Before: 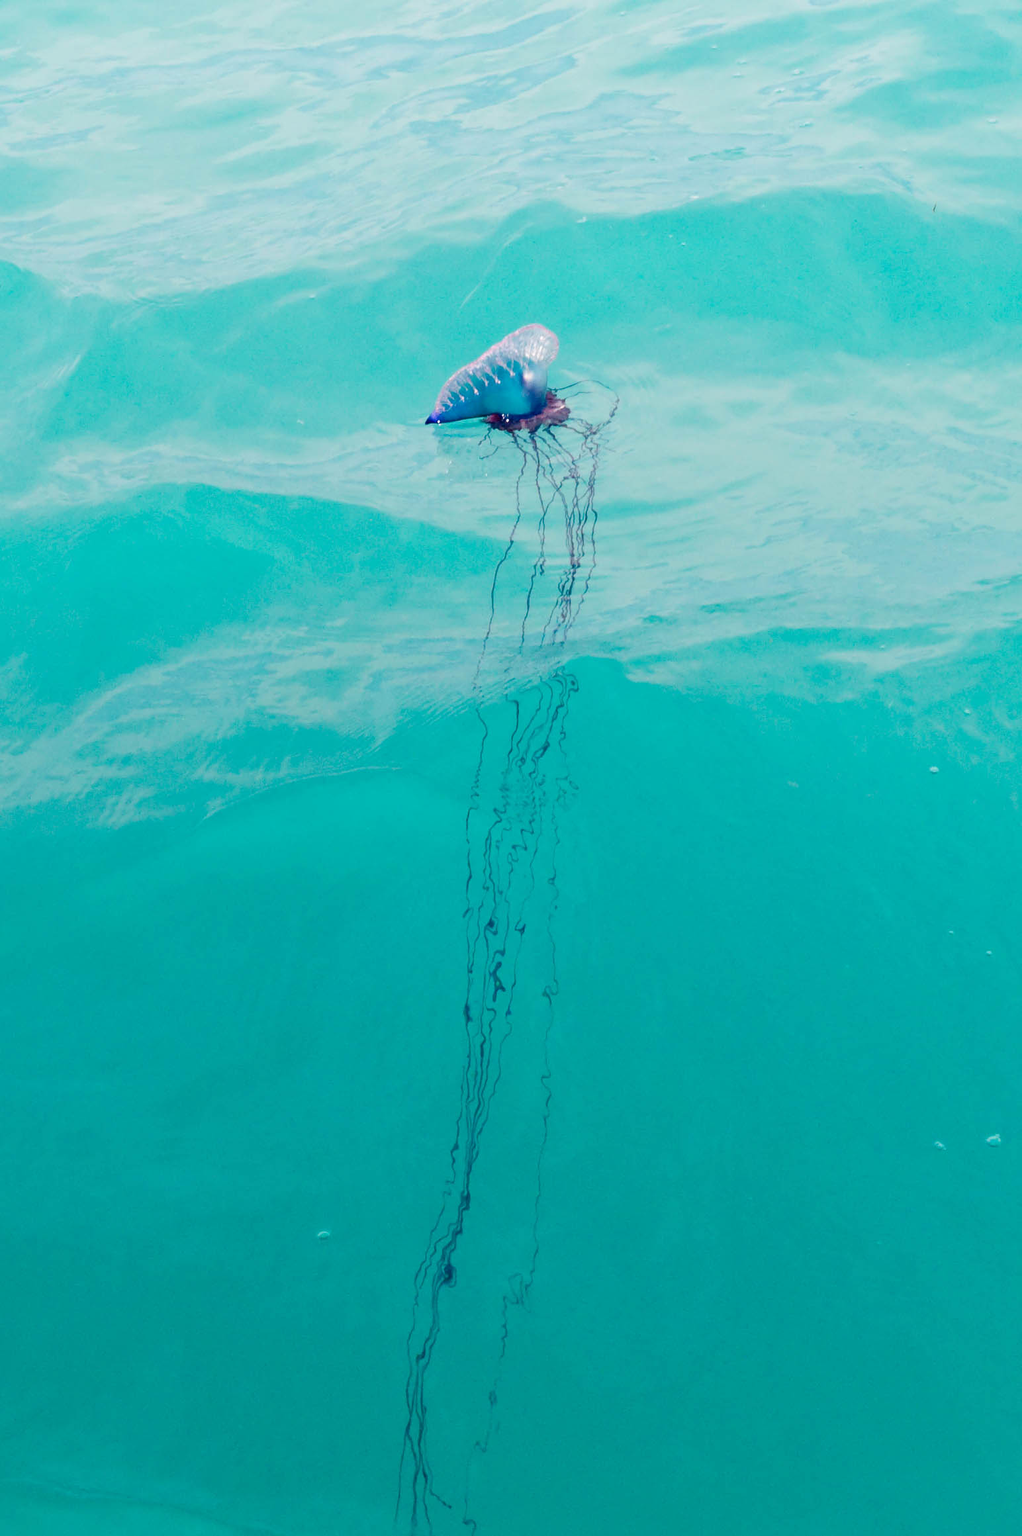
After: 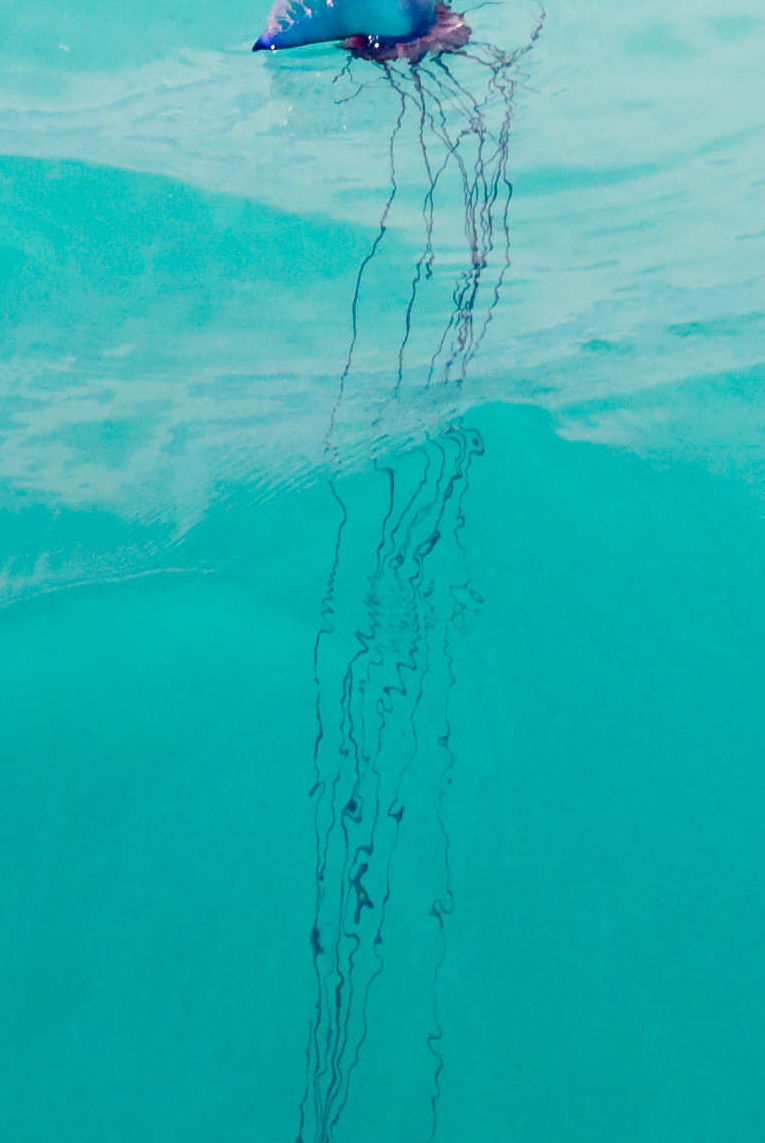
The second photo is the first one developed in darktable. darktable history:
crop: left 25.262%, top 25.457%, right 25.153%, bottom 25.296%
